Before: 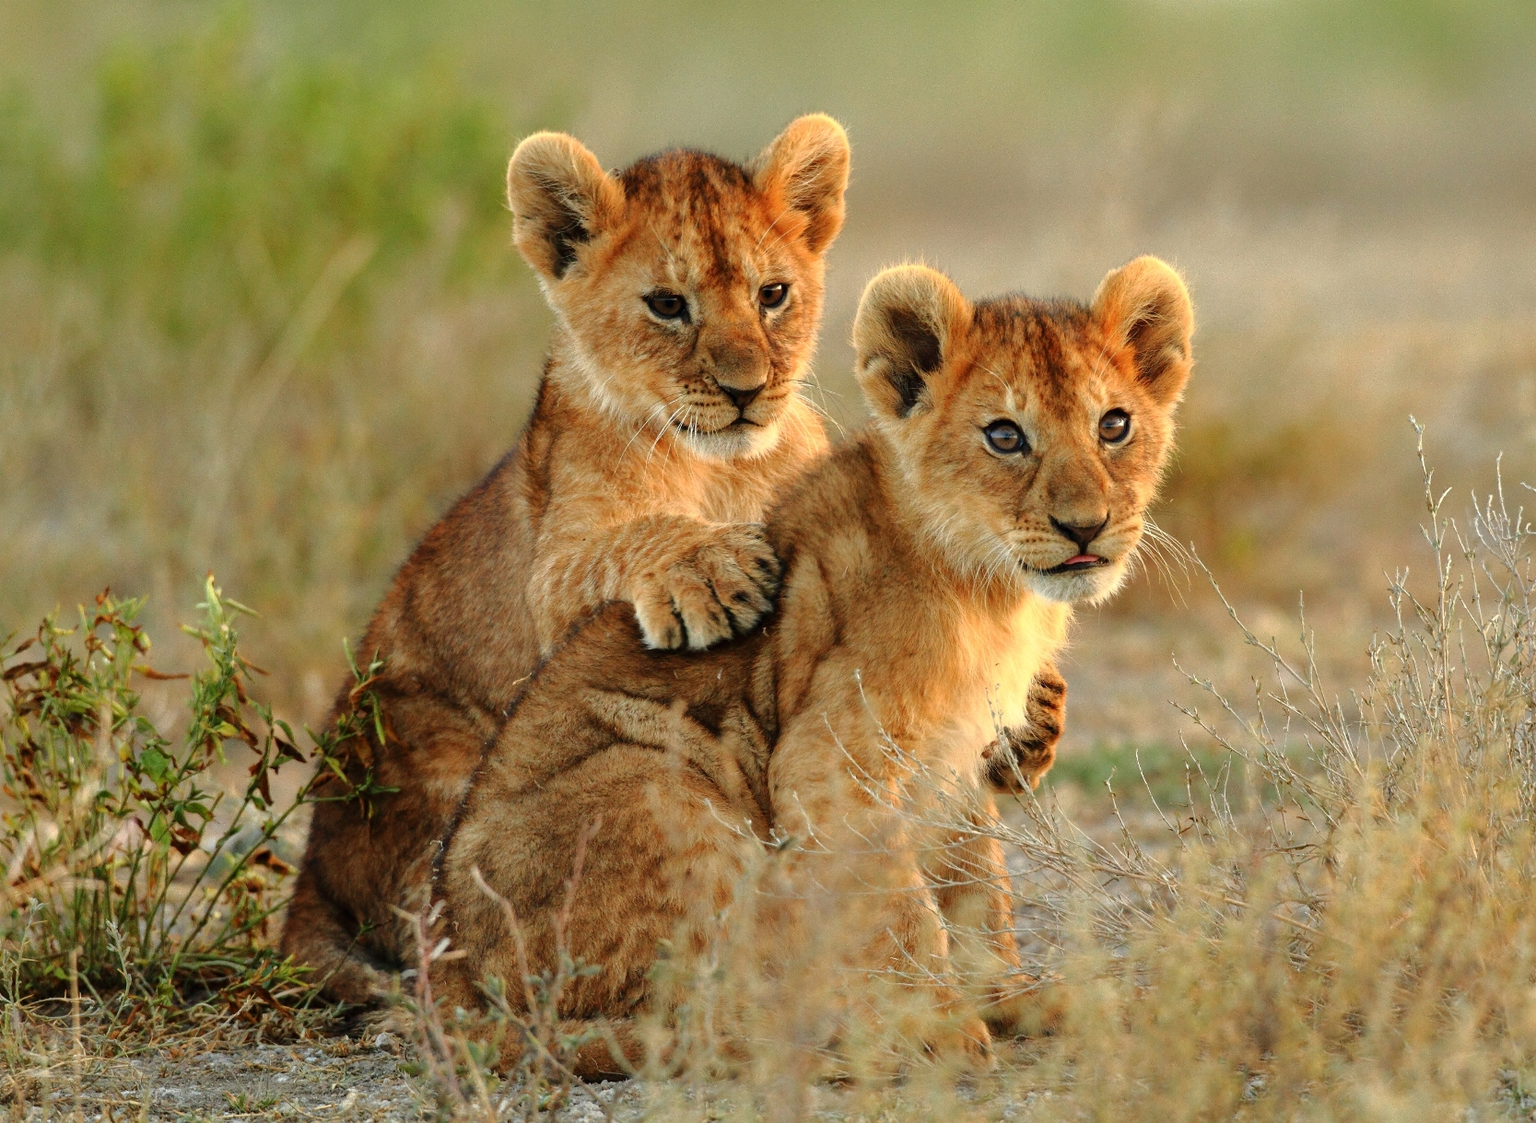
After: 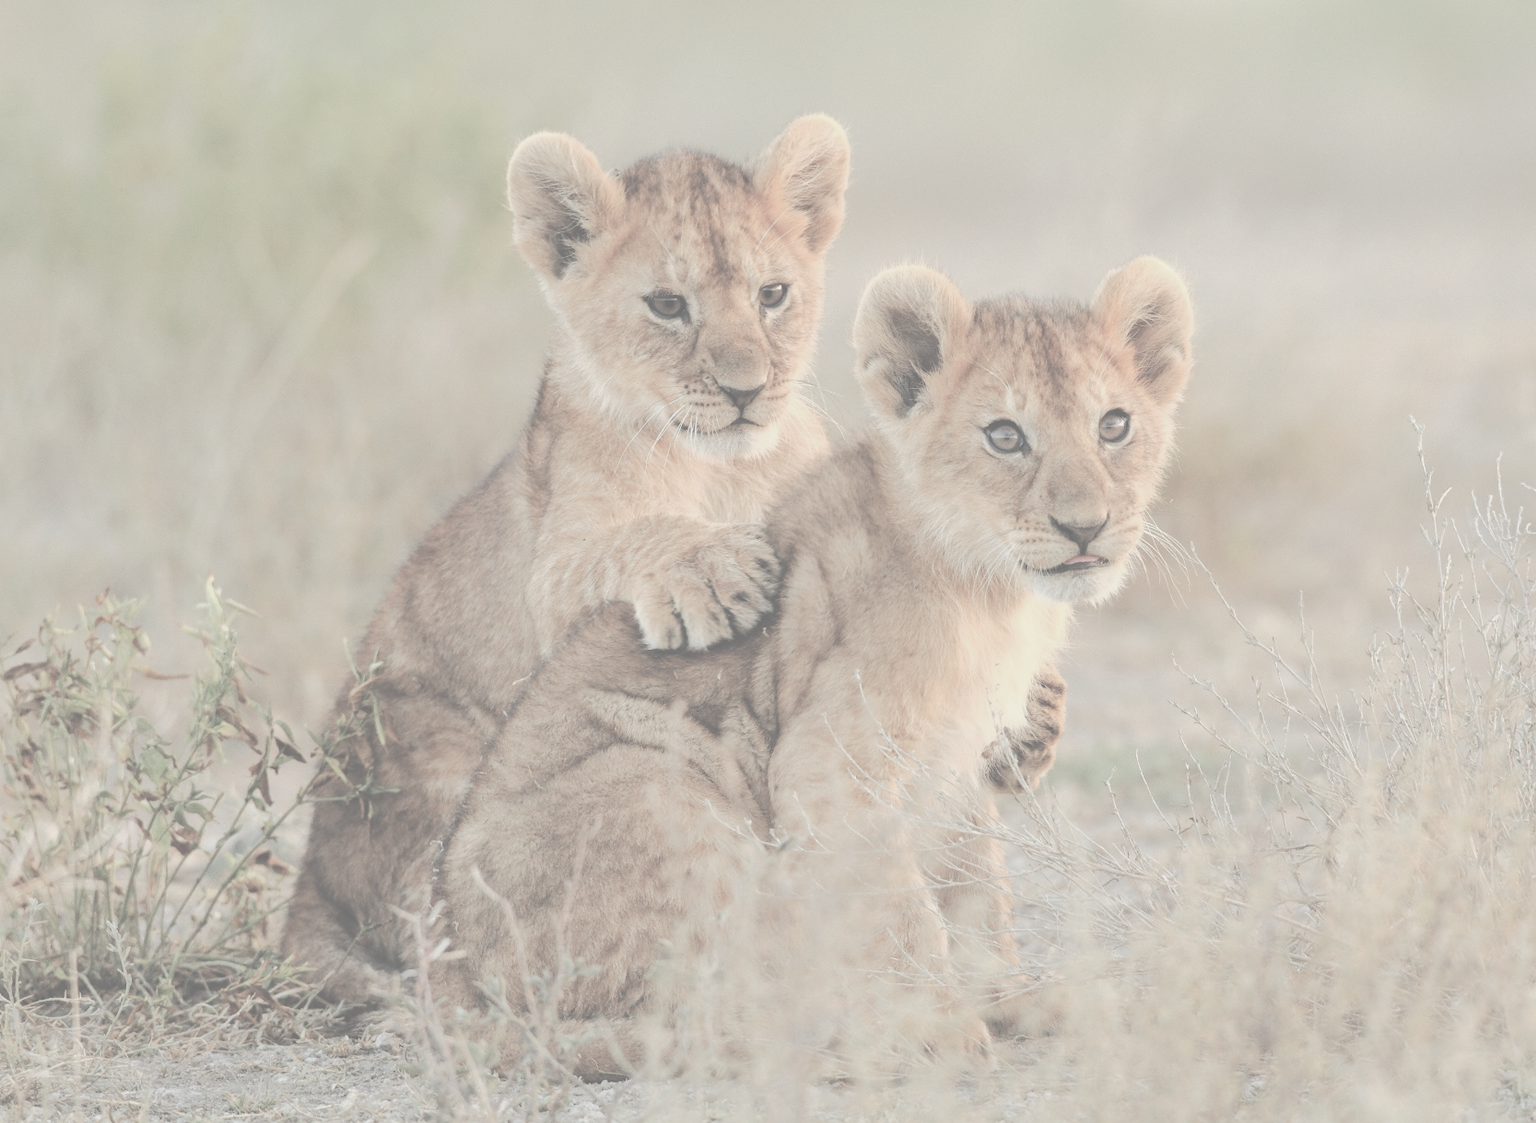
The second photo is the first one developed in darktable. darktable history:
contrast brightness saturation: contrast -0.3, brightness 0.765, saturation -0.774
